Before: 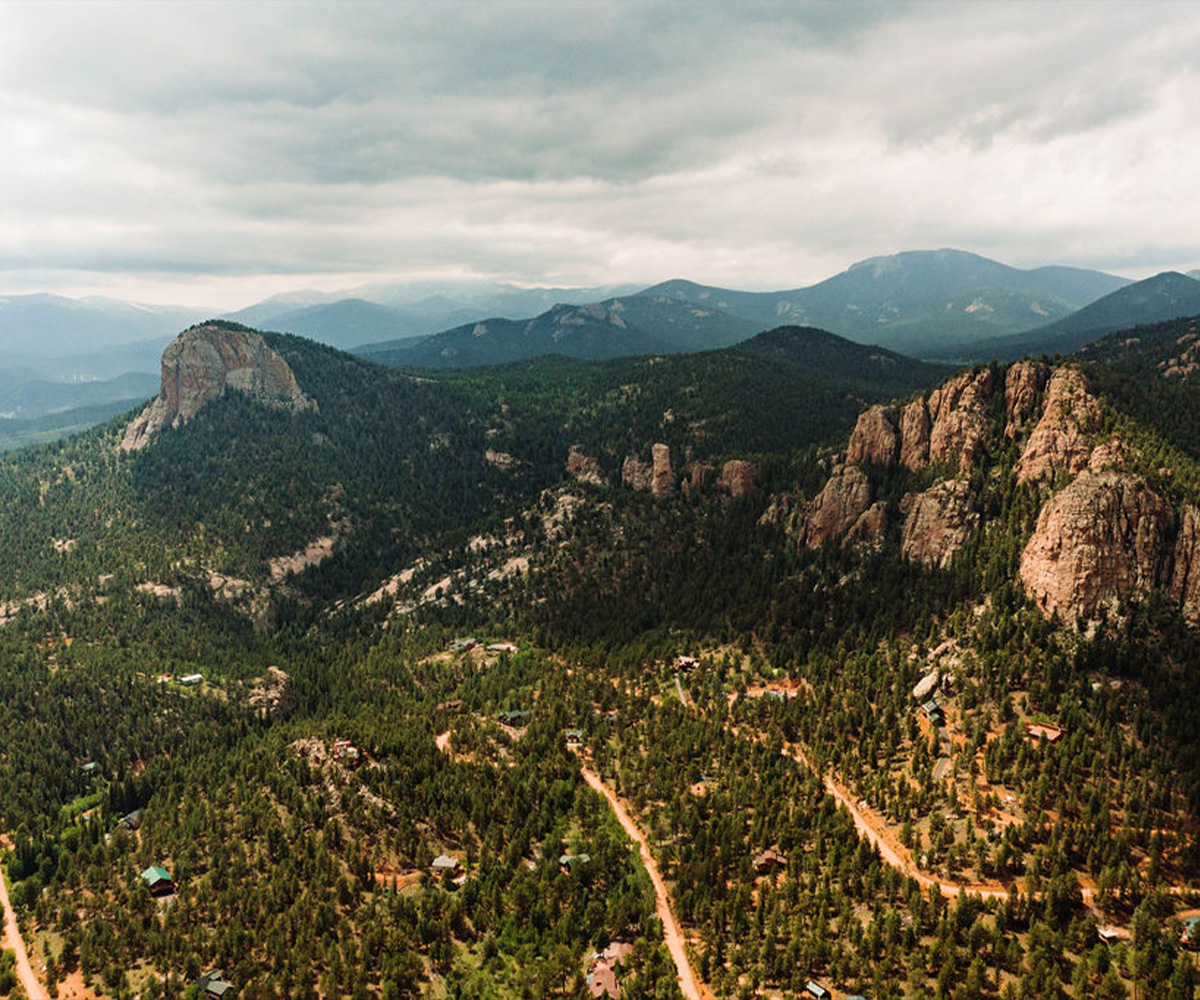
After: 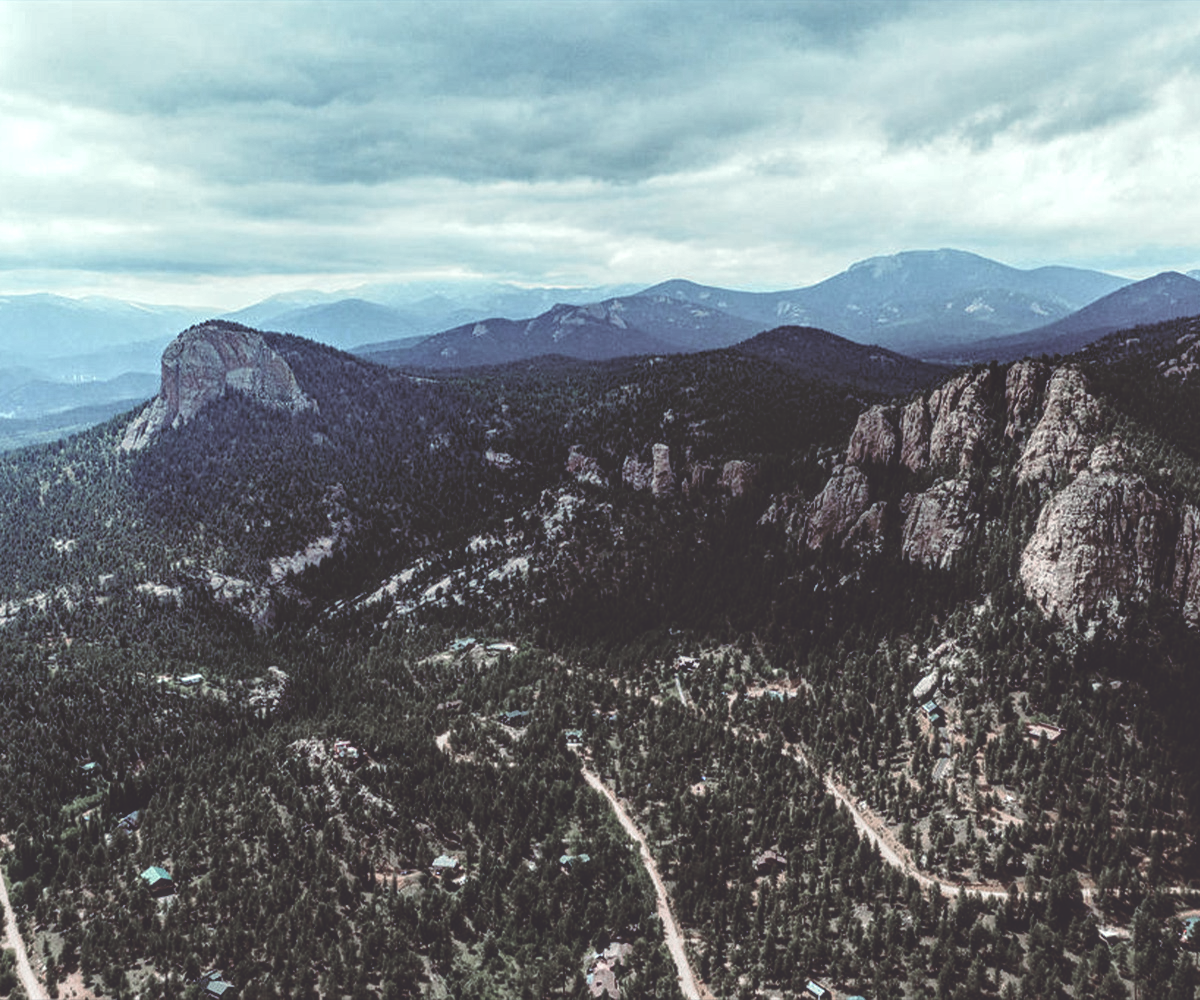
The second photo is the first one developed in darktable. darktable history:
local contrast: highlights 61%, detail 143%, midtone range 0.428
color balance: lift [1, 1.015, 1.004, 0.985], gamma [1, 0.958, 0.971, 1.042], gain [1, 0.956, 0.977, 1.044]
rgb curve: curves: ch0 [(0, 0.186) (0.314, 0.284) (0.576, 0.466) (0.805, 0.691) (0.936, 0.886)]; ch1 [(0, 0.186) (0.314, 0.284) (0.581, 0.534) (0.771, 0.746) (0.936, 0.958)]; ch2 [(0, 0.216) (0.275, 0.39) (1, 1)], mode RGB, independent channels, compensate middle gray true, preserve colors none
white balance: red 1.011, blue 0.982
shadows and highlights: shadows 20.91, highlights -35.45, soften with gaussian
color zones: curves: ch0 [(0, 0.613) (0.01, 0.613) (0.245, 0.448) (0.498, 0.529) (0.642, 0.665) (0.879, 0.777) (0.99, 0.613)]; ch1 [(0, 0.272) (0.219, 0.127) (0.724, 0.346)]
